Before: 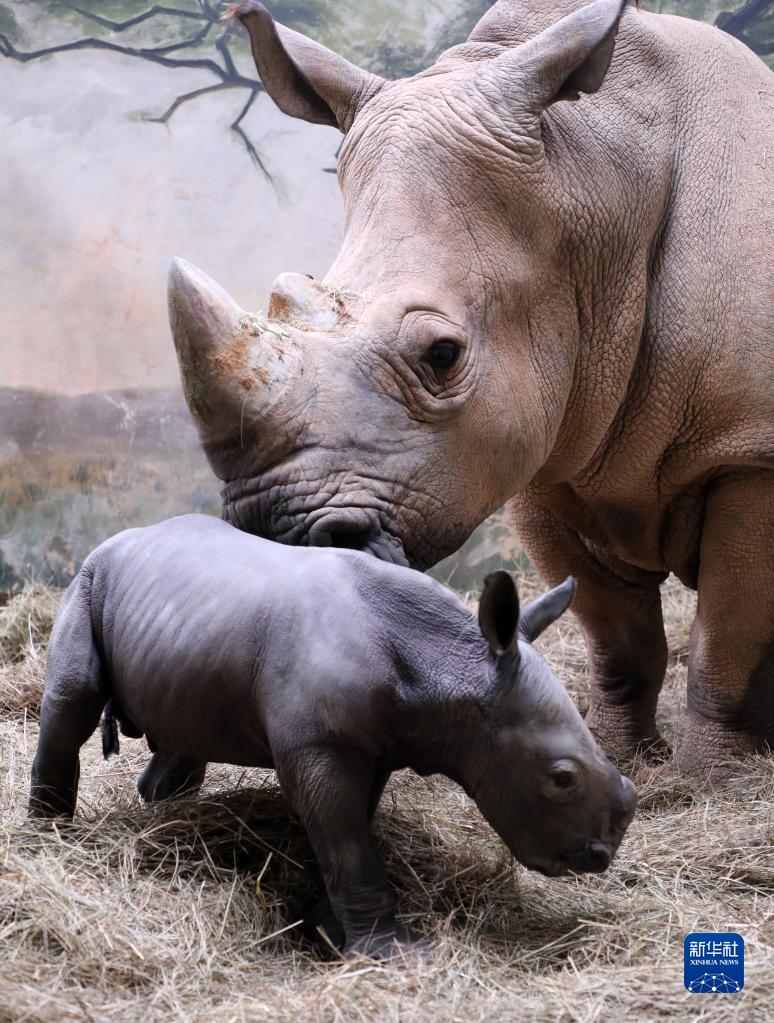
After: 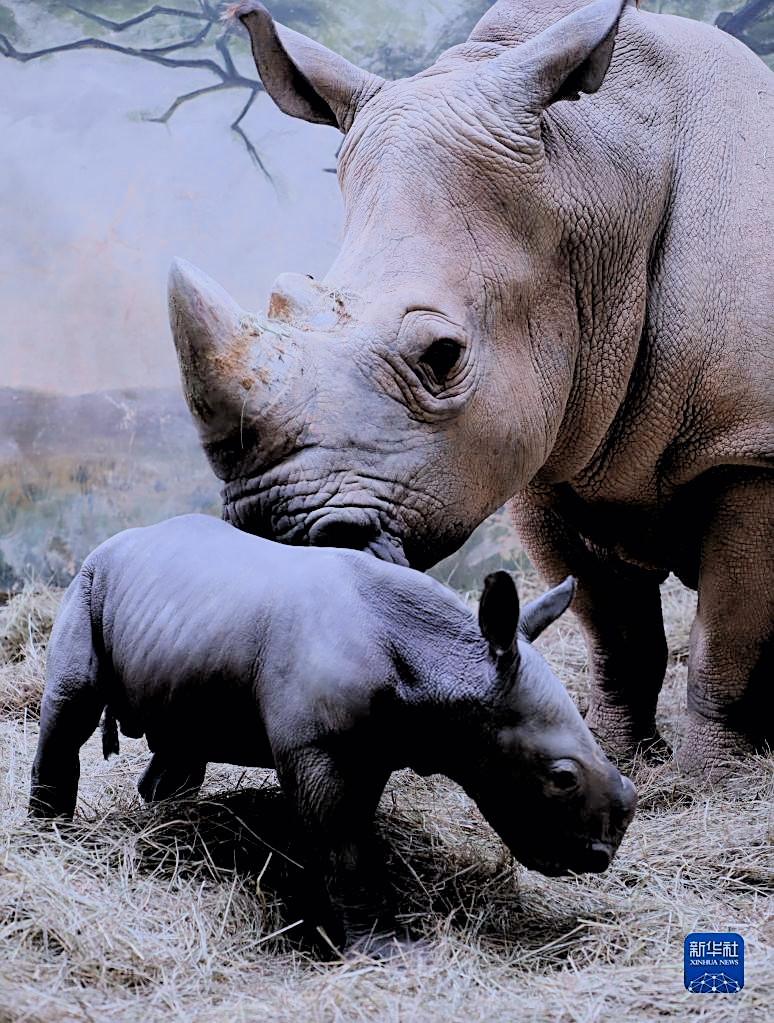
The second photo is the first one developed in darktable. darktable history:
rgb levels: levels [[0.013, 0.434, 0.89], [0, 0.5, 1], [0, 0.5, 1]]
white balance: red 0.931, blue 1.11
sharpen: on, module defaults
filmic rgb: black relative exposure -7.65 EV, white relative exposure 4.56 EV, hardness 3.61, color science v6 (2022)
